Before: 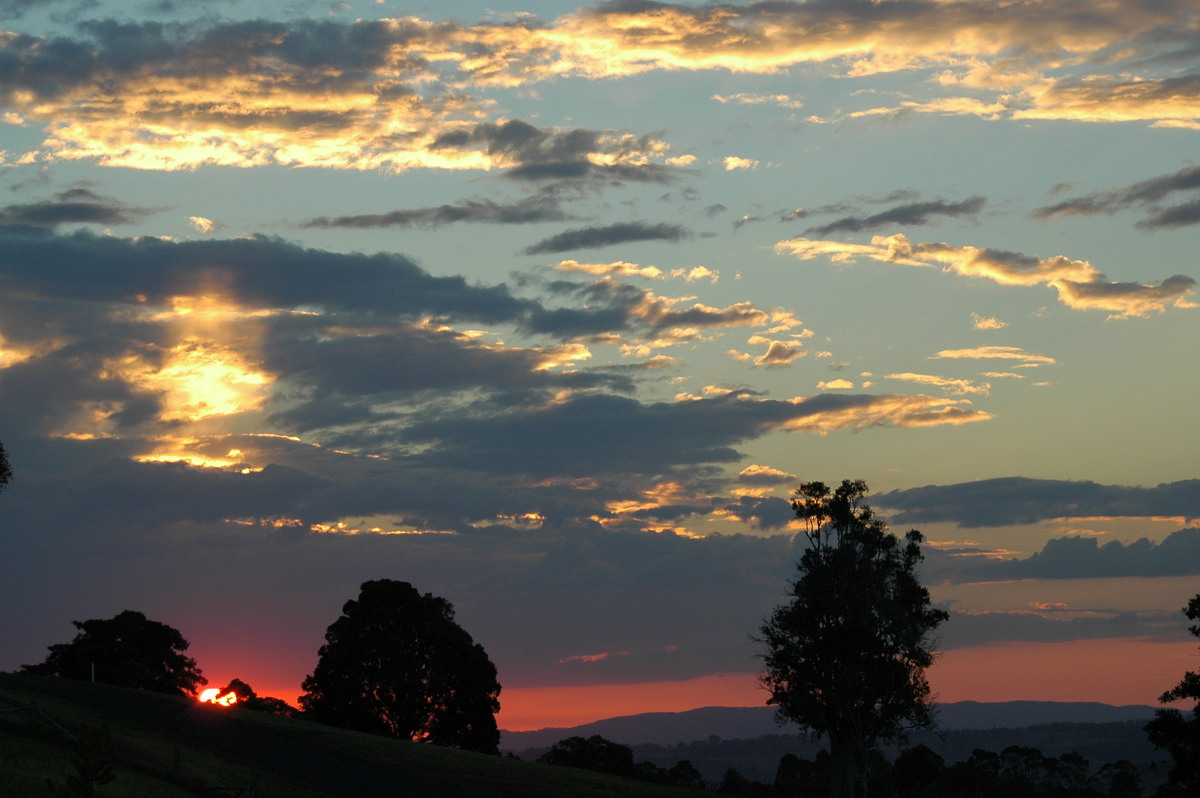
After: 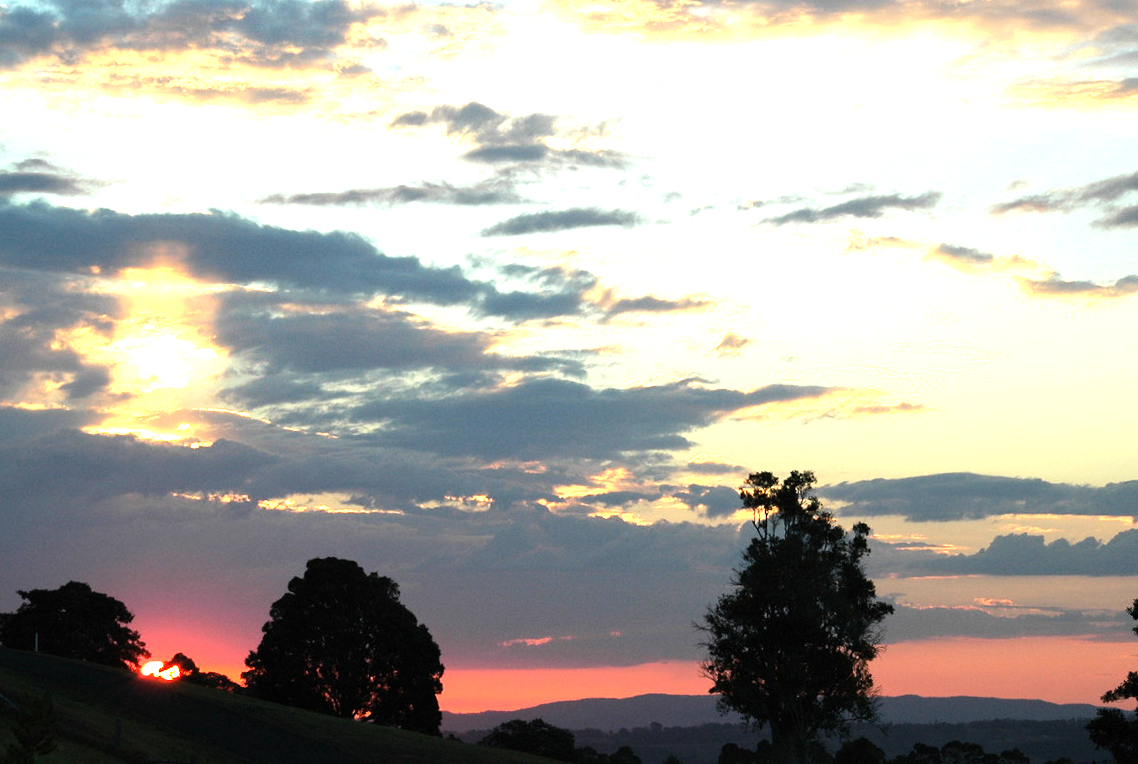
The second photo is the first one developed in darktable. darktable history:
rotate and perspective: rotation 1.57°, crop left 0.018, crop right 0.982, crop top 0.039, crop bottom 0.961
exposure: black level correction 0, exposure 1.2 EV, compensate exposure bias true, compensate highlight preservation false
crop and rotate: left 3.238%
tone equalizer: -8 EV -0.75 EV, -7 EV -0.7 EV, -6 EV -0.6 EV, -5 EV -0.4 EV, -3 EV 0.4 EV, -2 EV 0.6 EV, -1 EV 0.7 EV, +0 EV 0.75 EV, edges refinement/feathering 500, mask exposure compensation -1.57 EV, preserve details no
